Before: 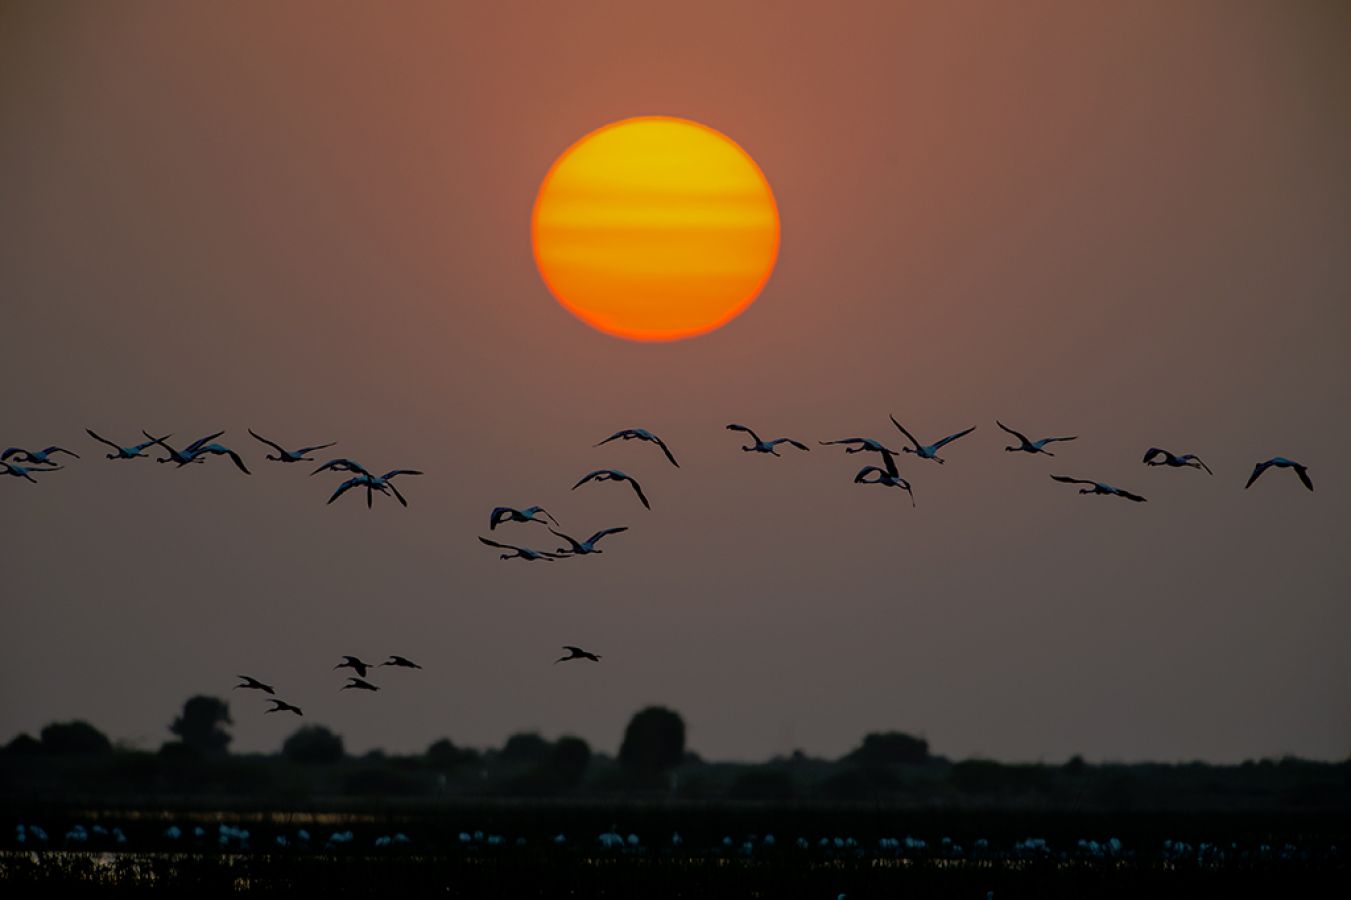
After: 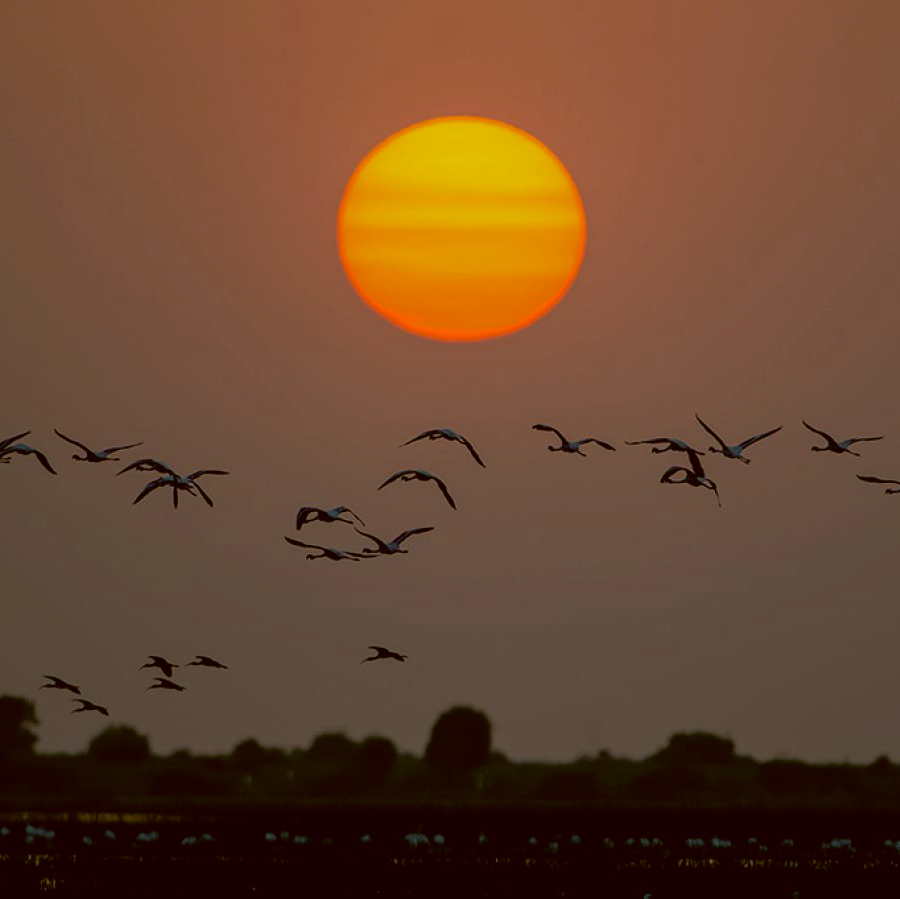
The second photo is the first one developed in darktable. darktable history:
white balance: red 0.967, blue 1.119, emerald 0.756
color correction: highlights a* -0.482, highlights b* 0.161, shadows a* 4.66, shadows b* 20.72
crop and rotate: left 14.385%, right 18.948%
